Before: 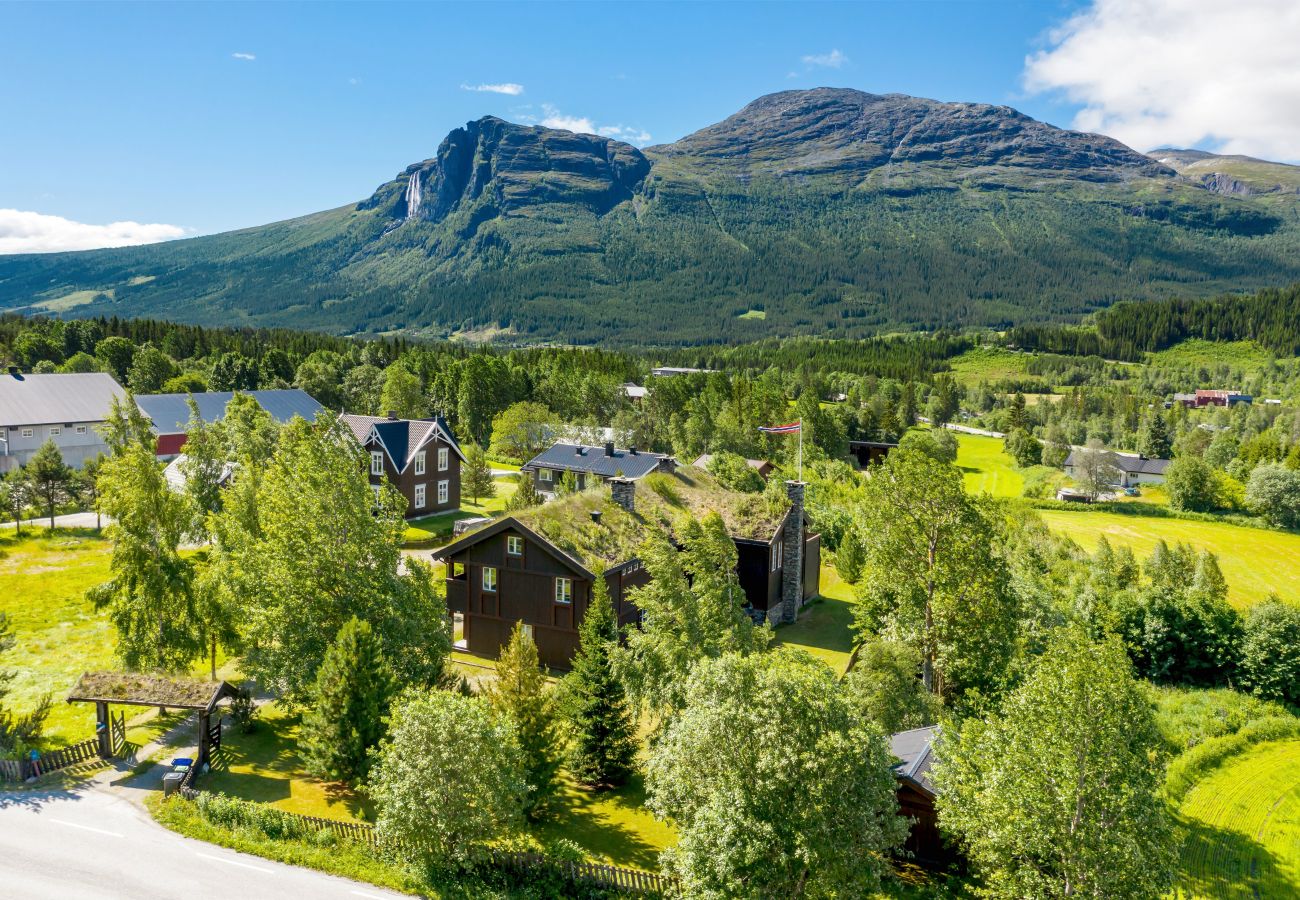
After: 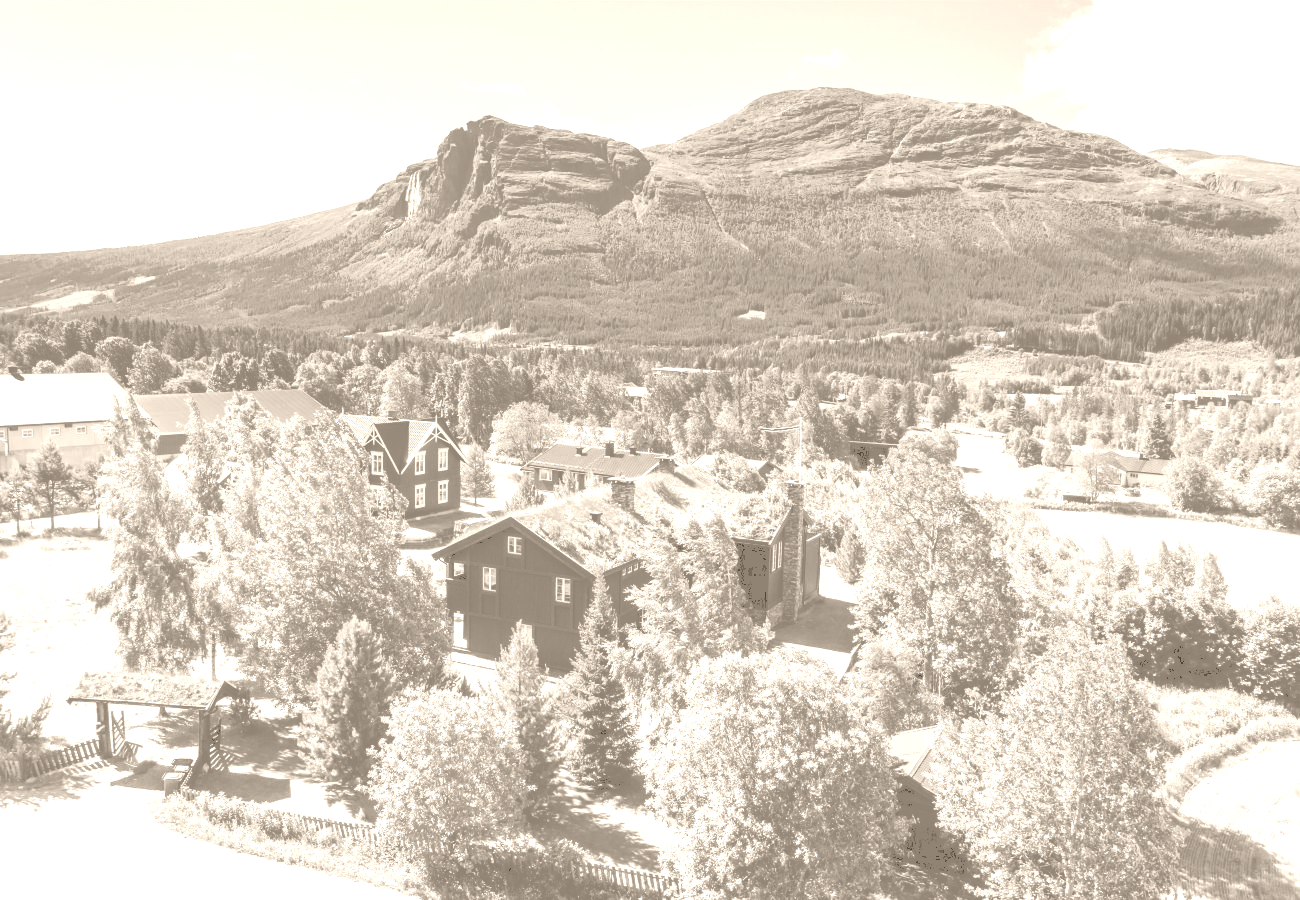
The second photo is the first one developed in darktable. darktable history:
colorize: hue 34.49°, saturation 35.33%, source mix 100%, version 1
tone curve: curves: ch0 [(0, 0) (0.003, 0.264) (0.011, 0.264) (0.025, 0.265) (0.044, 0.269) (0.069, 0.273) (0.1, 0.28) (0.136, 0.292) (0.177, 0.309) (0.224, 0.336) (0.277, 0.371) (0.335, 0.412) (0.399, 0.469) (0.468, 0.533) (0.543, 0.595) (0.623, 0.66) (0.709, 0.73) (0.801, 0.8) (0.898, 0.854) (1, 1)], preserve colors none
